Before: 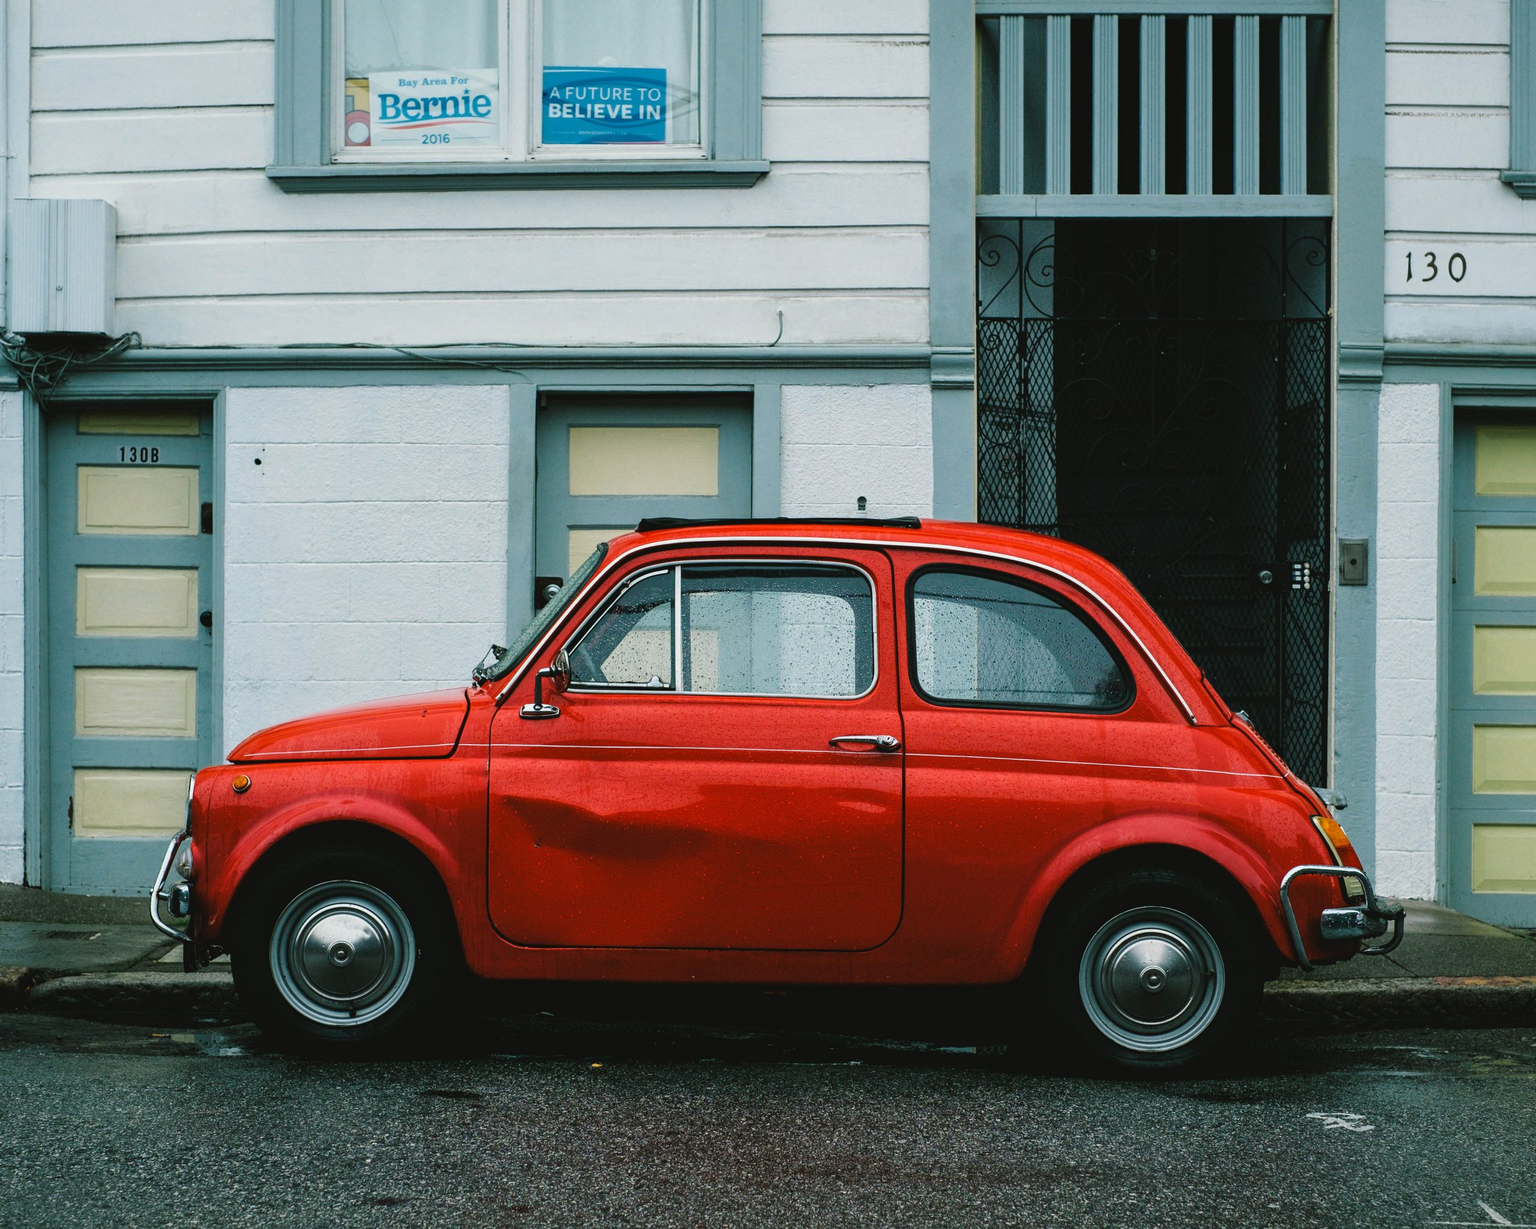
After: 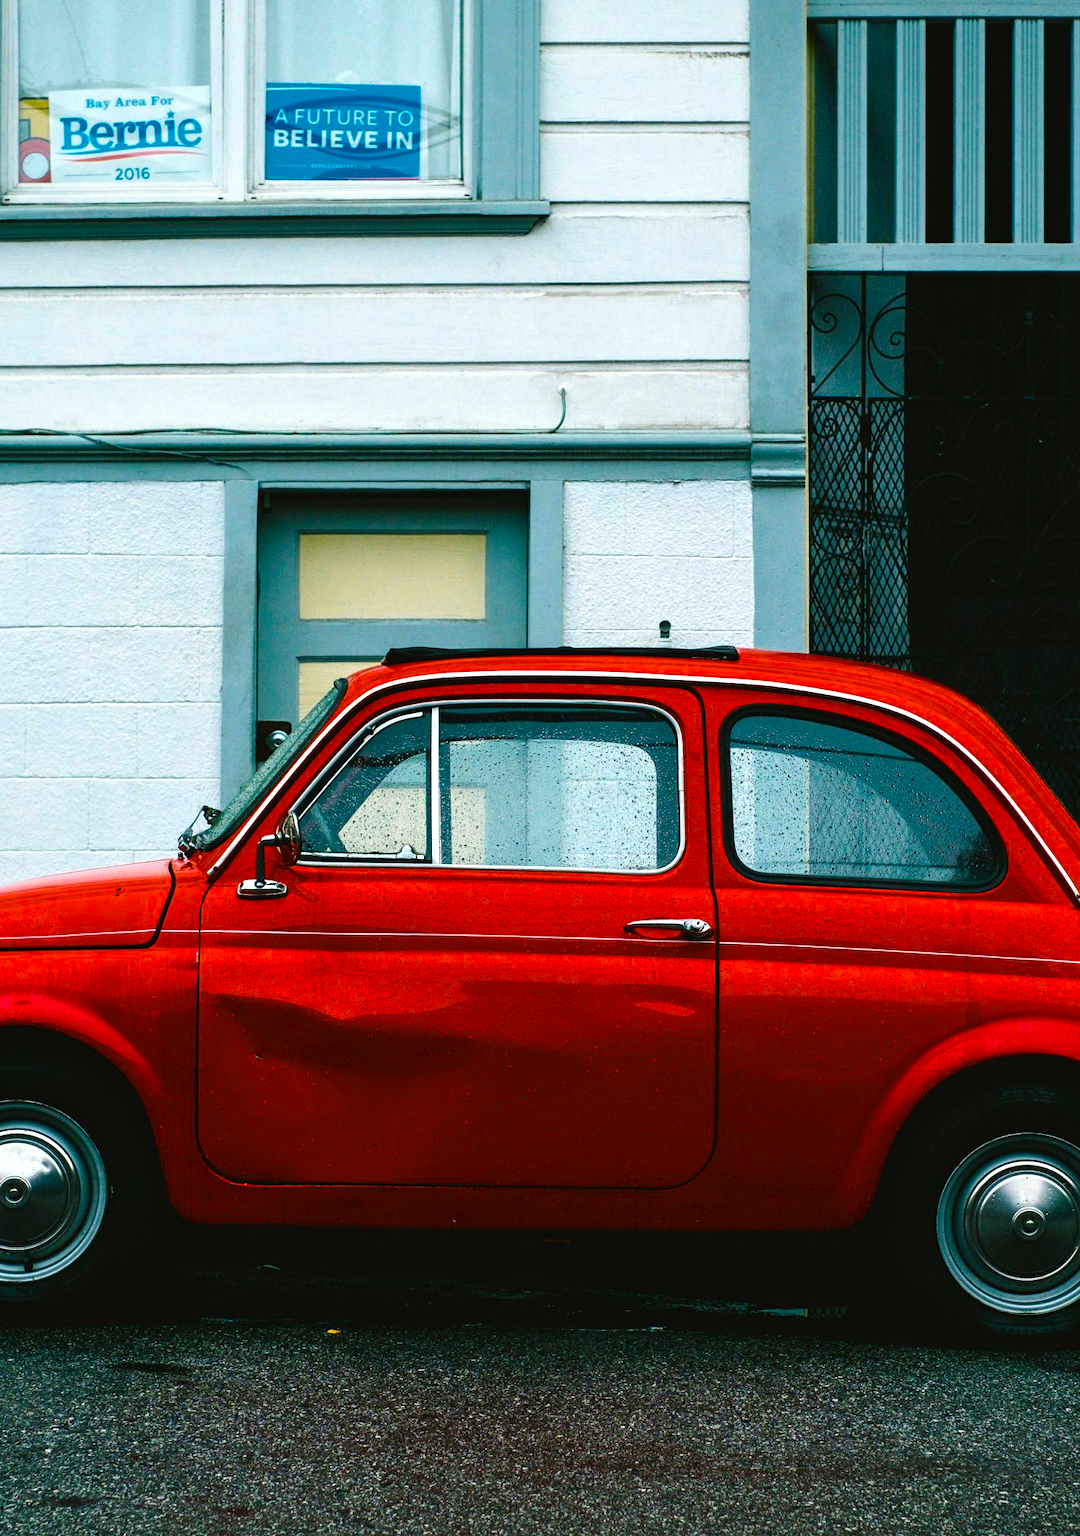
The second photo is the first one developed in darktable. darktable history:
color balance rgb: linear chroma grading › global chroma 9%, perceptual saturation grading › global saturation 36%, perceptual saturation grading › shadows 35%, perceptual brilliance grading › global brilliance 15%, perceptual brilliance grading › shadows -35%, global vibrance 15%
crop: left 21.496%, right 22.254%
white balance: red 1, blue 1
